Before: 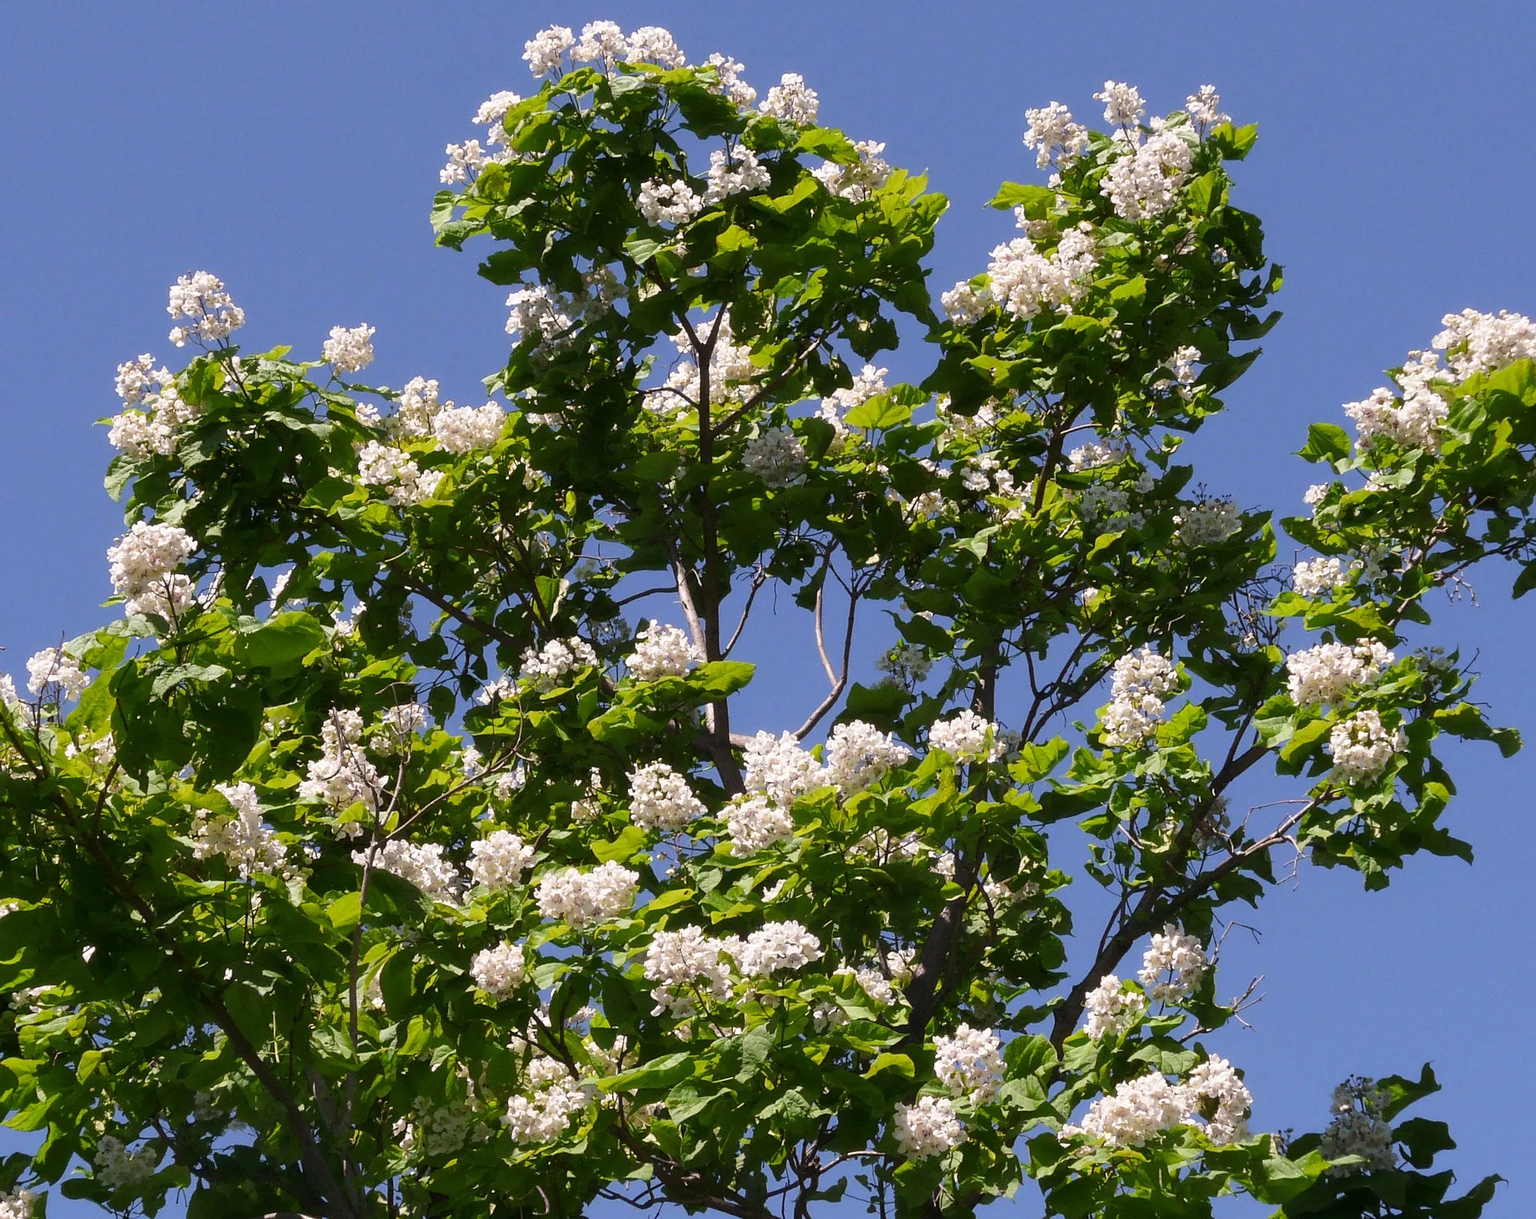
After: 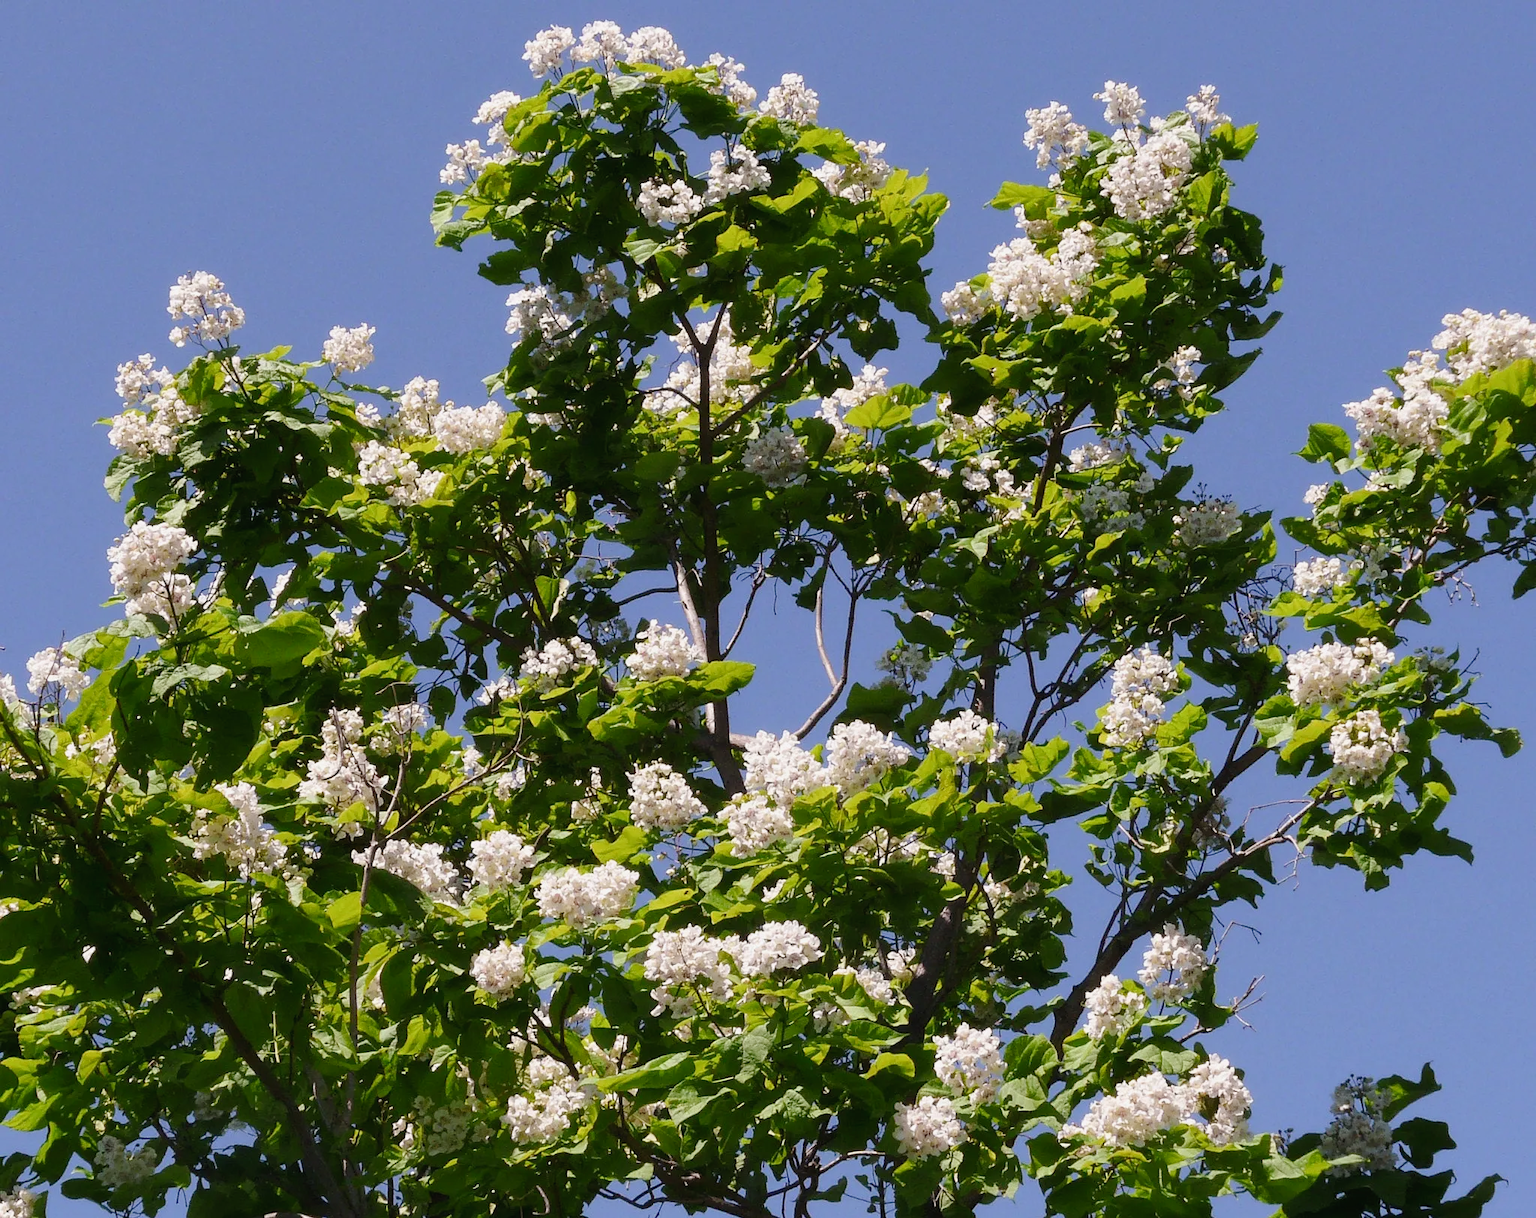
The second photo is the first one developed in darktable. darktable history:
tone curve: curves: ch0 [(0, 0.013) (0.036, 0.035) (0.274, 0.288) (0.504, 0.536) (0.844, 0.84) (1, 0.97)]; ch1 [(0, 0) (0.389, 0.403) (0.462, 0.48) (0.499, 0.5) (0.524, 0.529) (0.567, 0.603) (0.626, 0.651) (0.749, 0.781) (1, 1)]; ch2 [(0, 0) (0.464, 0.478) (0.5, 0.501) (0.533, 0.539) (0.599, 0.6) (0.704, 0.732) (1, 1)], preserve colors none
